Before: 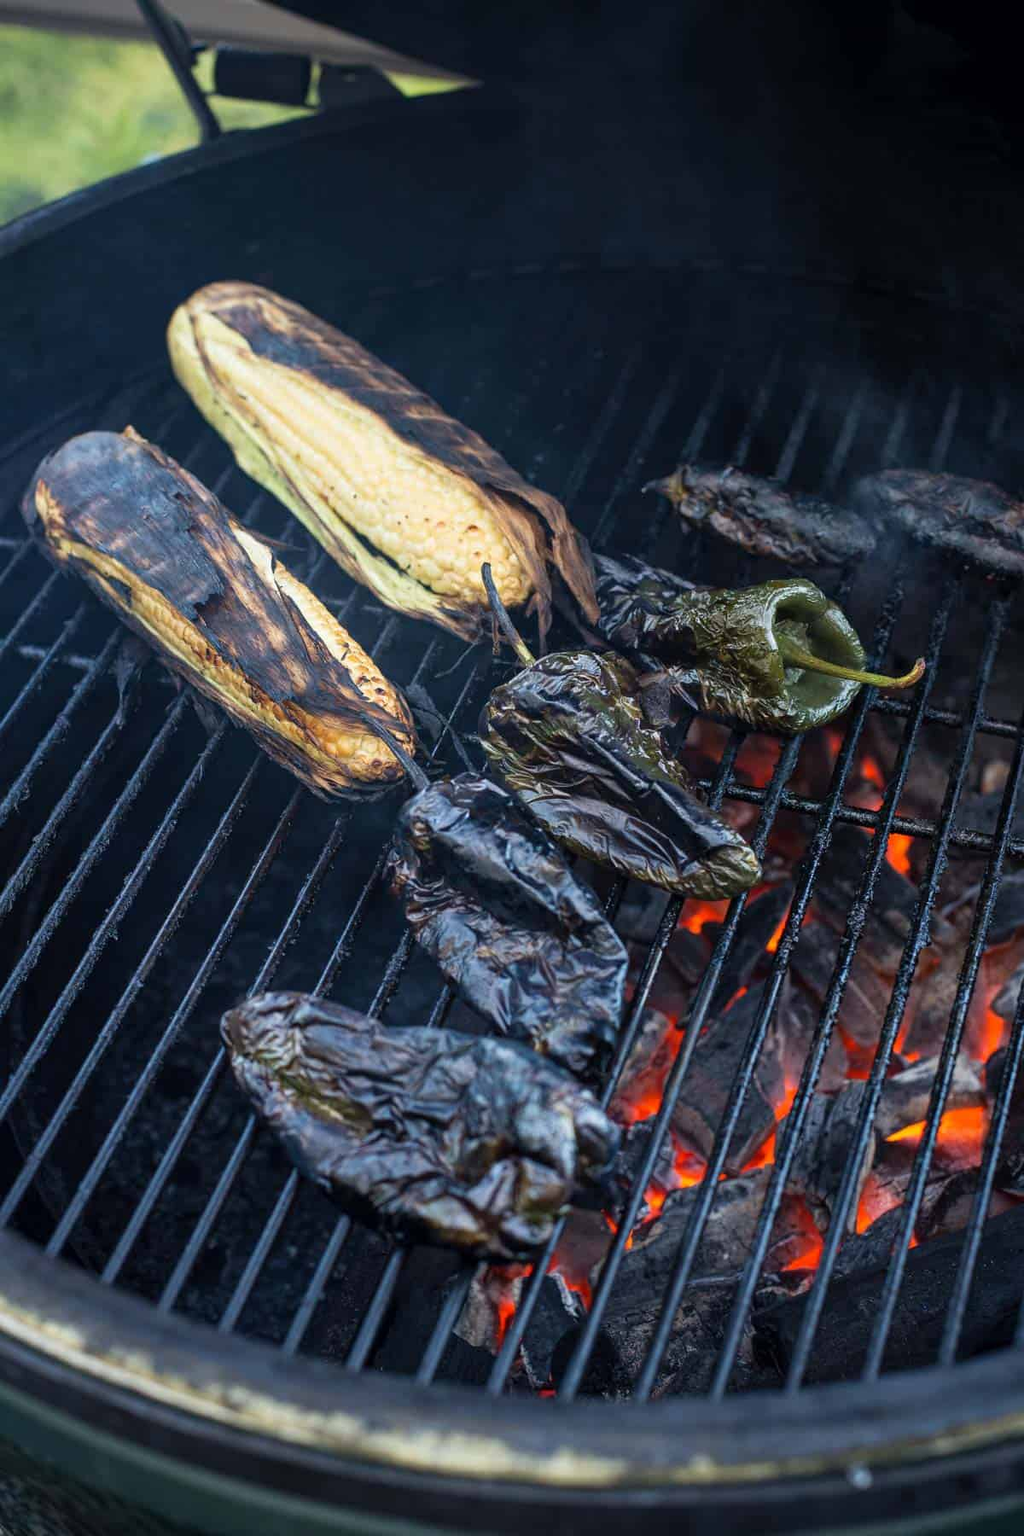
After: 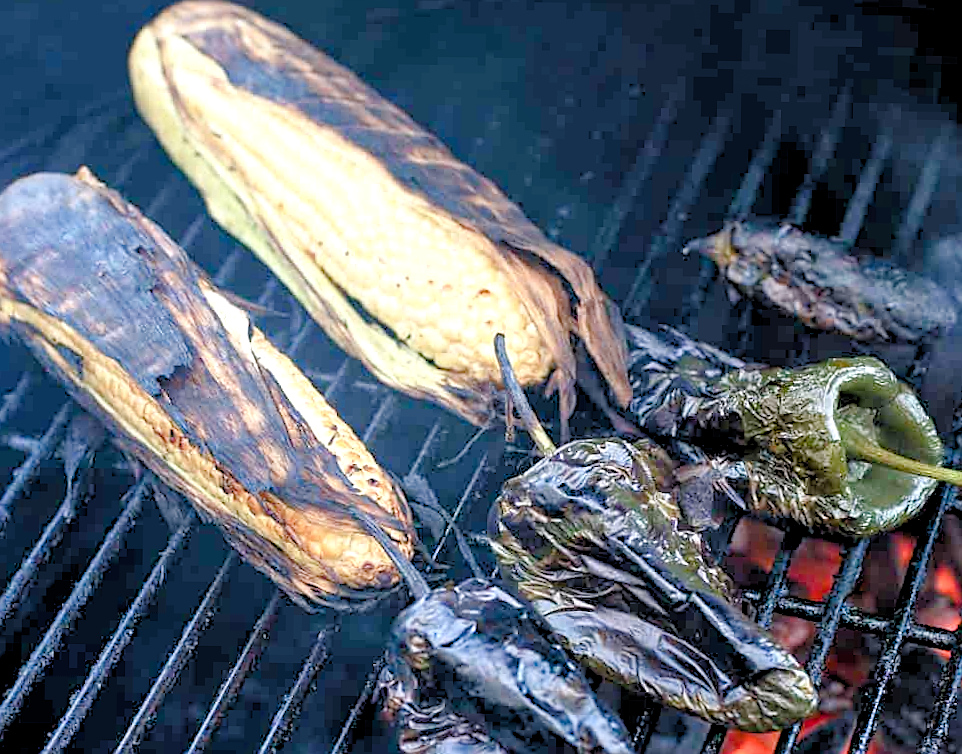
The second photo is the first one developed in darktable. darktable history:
exposure: black level correction 0, exposure 1.388 EV, compensate exposure bias true, compensate highlight preservation false
sharpen: on, module defaults
rgb levels: levels [[0.029, 0.461, 0.922], [0, 0.5, 1], [0, 0.5, 1]]
crop: left 7.036%, top 18.398%, right 14.379%, bottom 40.043%
white balance: red 1.004, blue 1.024
rotate and perspective: rotation 0.8°, automatic cropping off
tone equalizer: on, module defaults
color balance rgb: shadows lift › chroma 1%, shadows lift › hue 113°, highlights gain › chroma 0.2%, highlights gain › hue 333°, perceptual saturation grading › global saturation 20%, perceptual saturation grading › highlights -50%, perceptual saturation grading › shadows 25%, contrast -30%
